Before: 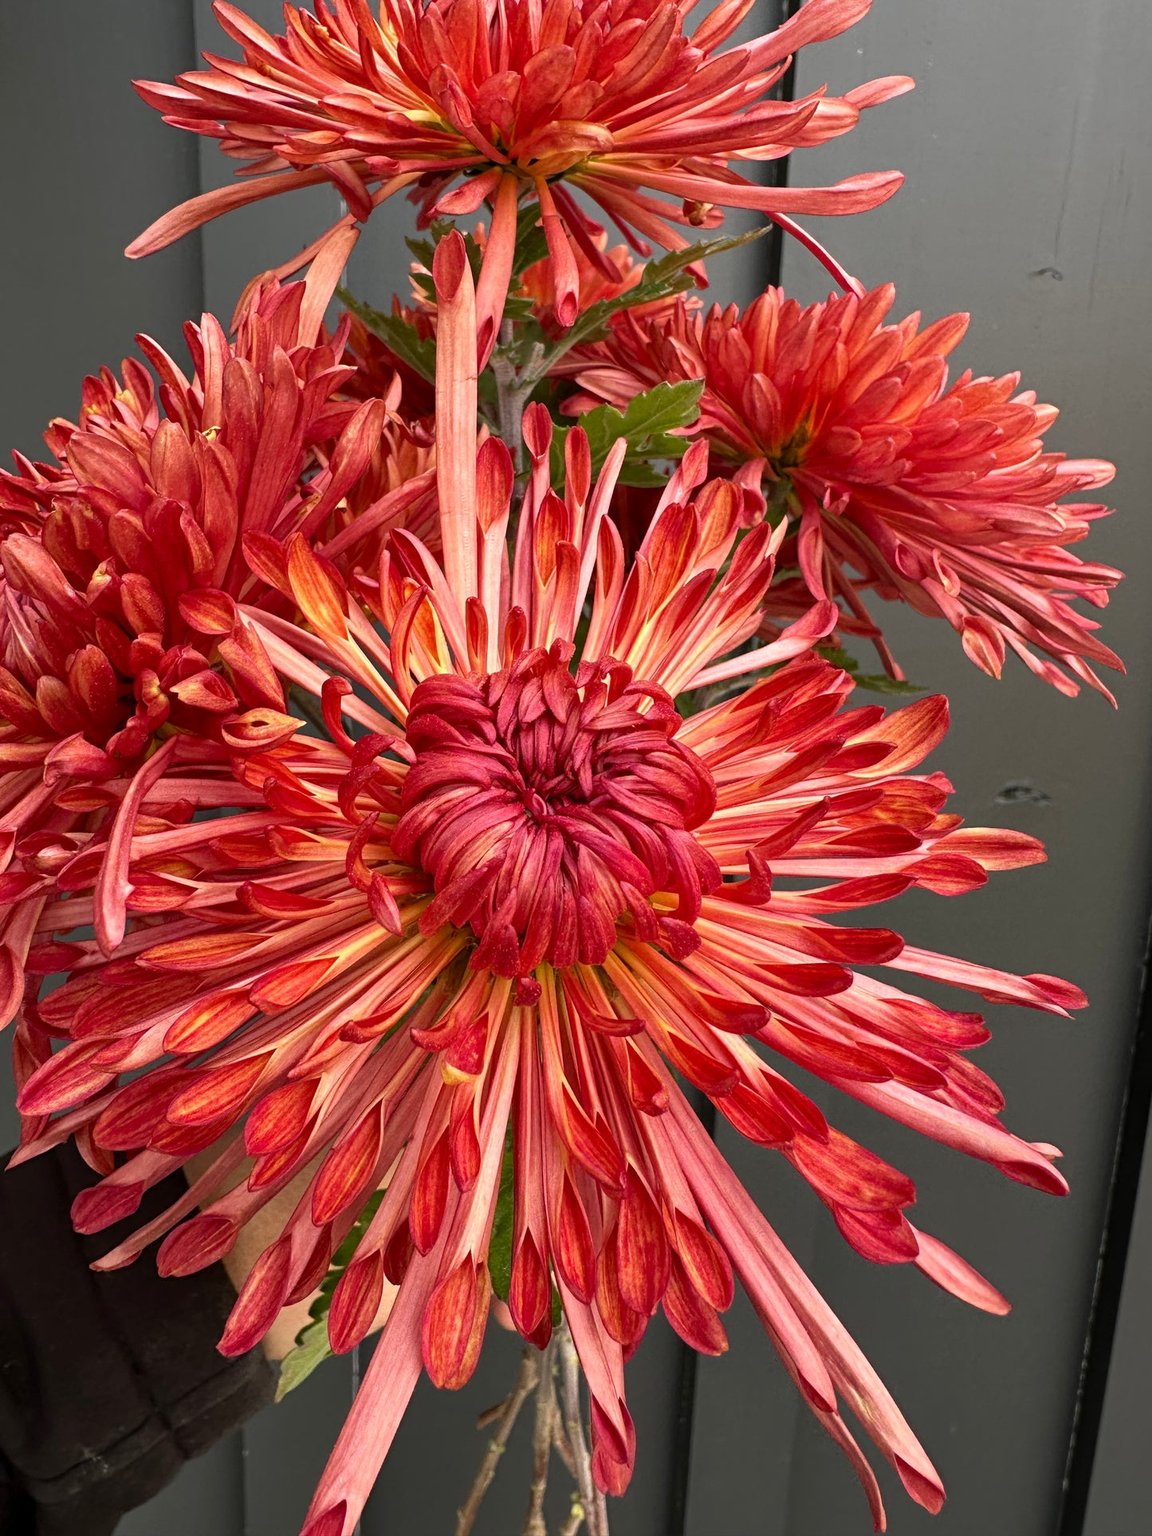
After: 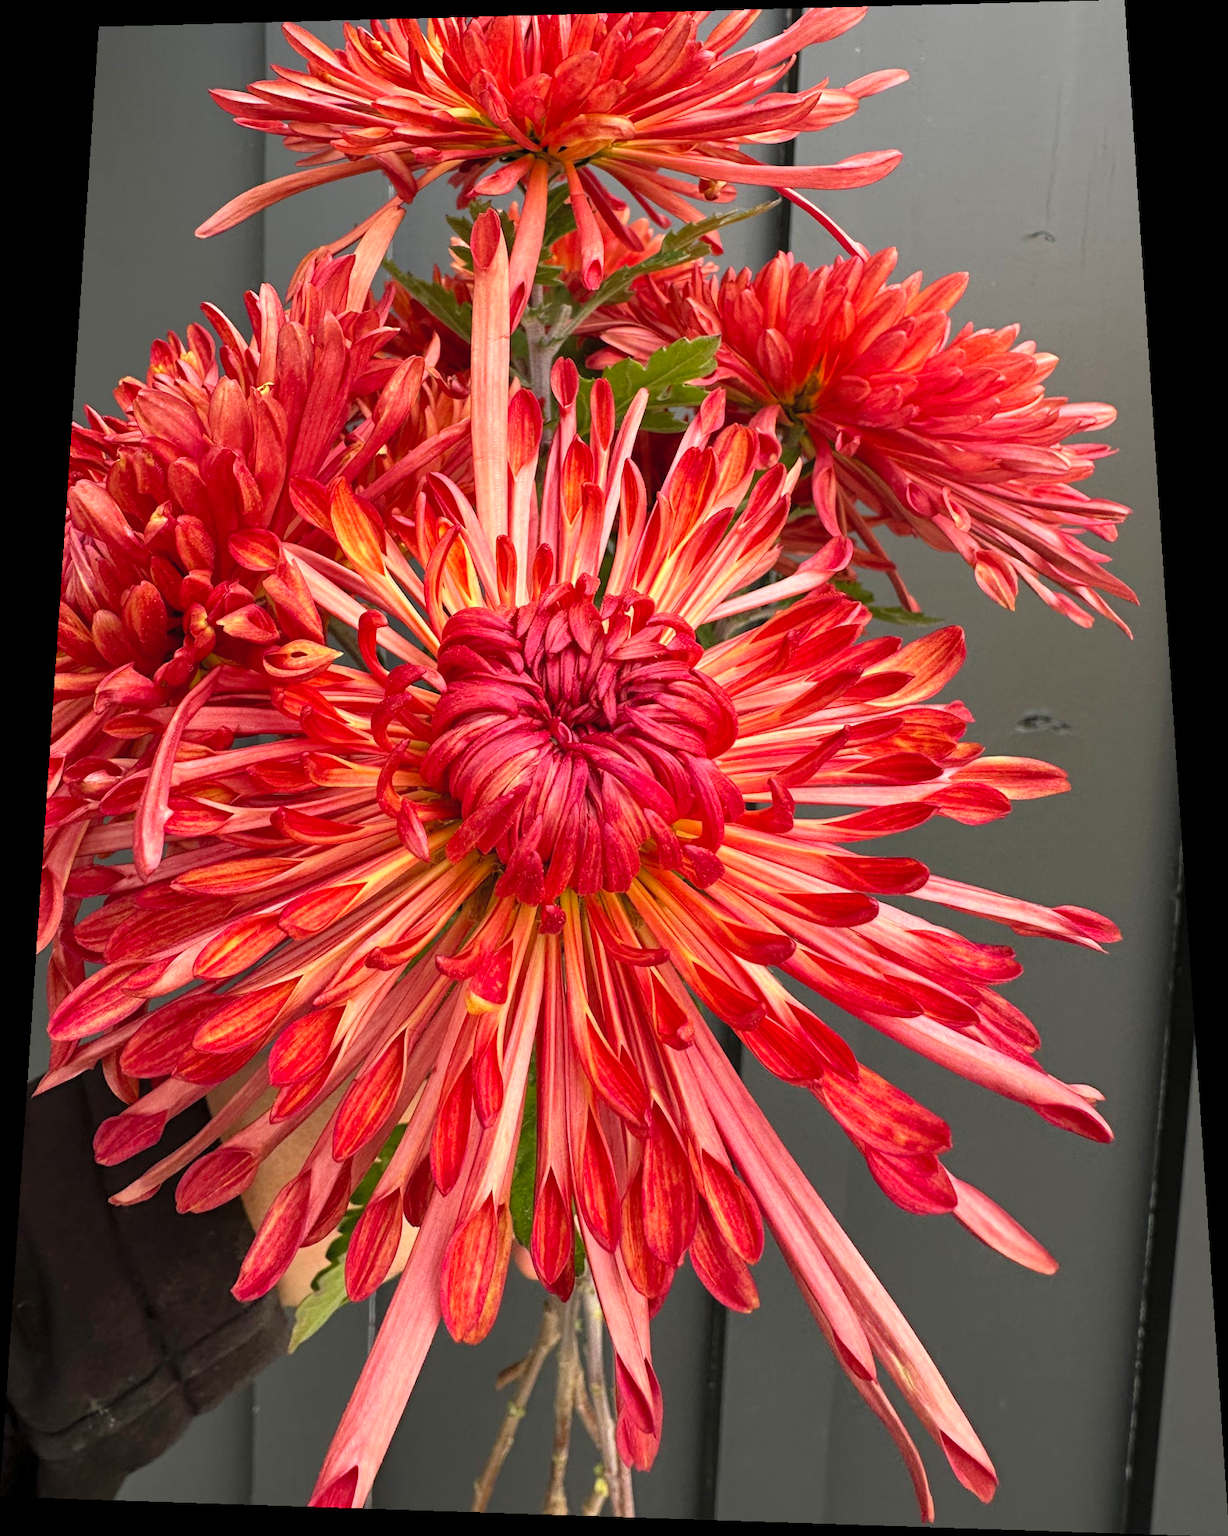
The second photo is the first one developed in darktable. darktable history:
rotate and perspective: rotation 0.128°, lens shift (vertical) -0.181, lens shift (horizontal) -0.044, shear 0.001, automatic cropping off
contrast brightness saturation: brightness 0.09, saturation 0.19
